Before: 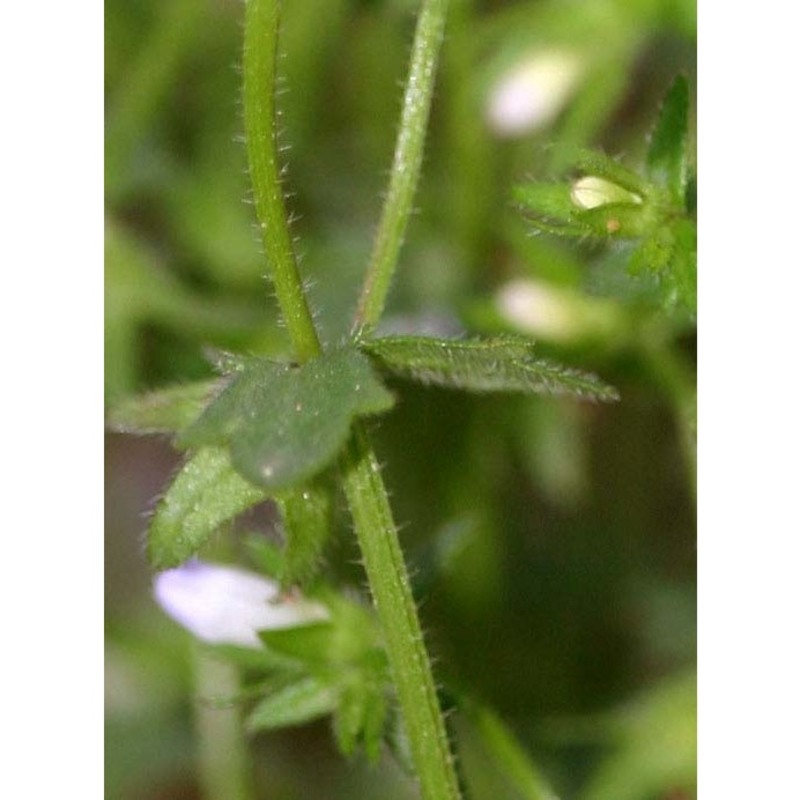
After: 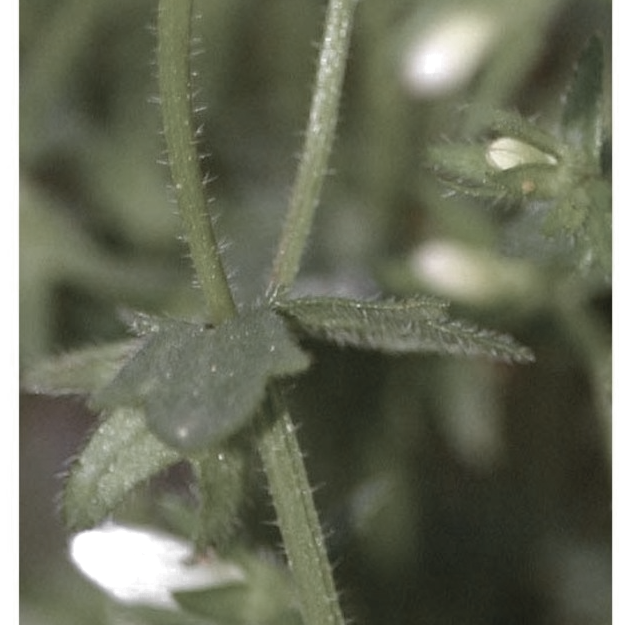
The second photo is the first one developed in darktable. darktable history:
haze removal: compatibility mode true, adaptive false
color zones: curves: ch0 [(0, 0.613) (0.01, 0.613) (0.245, 0.448) (0.498, 0.529) (0.642, 0.665) (0.879, 0.777) (0.99, 0.613)]; ch1 [(0, 0.035) (0.121, 0.189) (0.259, 0.197) (0.415, 0.061) (0.589, 0.022) (0.732, 0.022) (0.857, 0.026) (0.991, 0.053)]
crop and rotate: left 10.645%, top 5.081%, right 10.318%, bottom 16.762%
